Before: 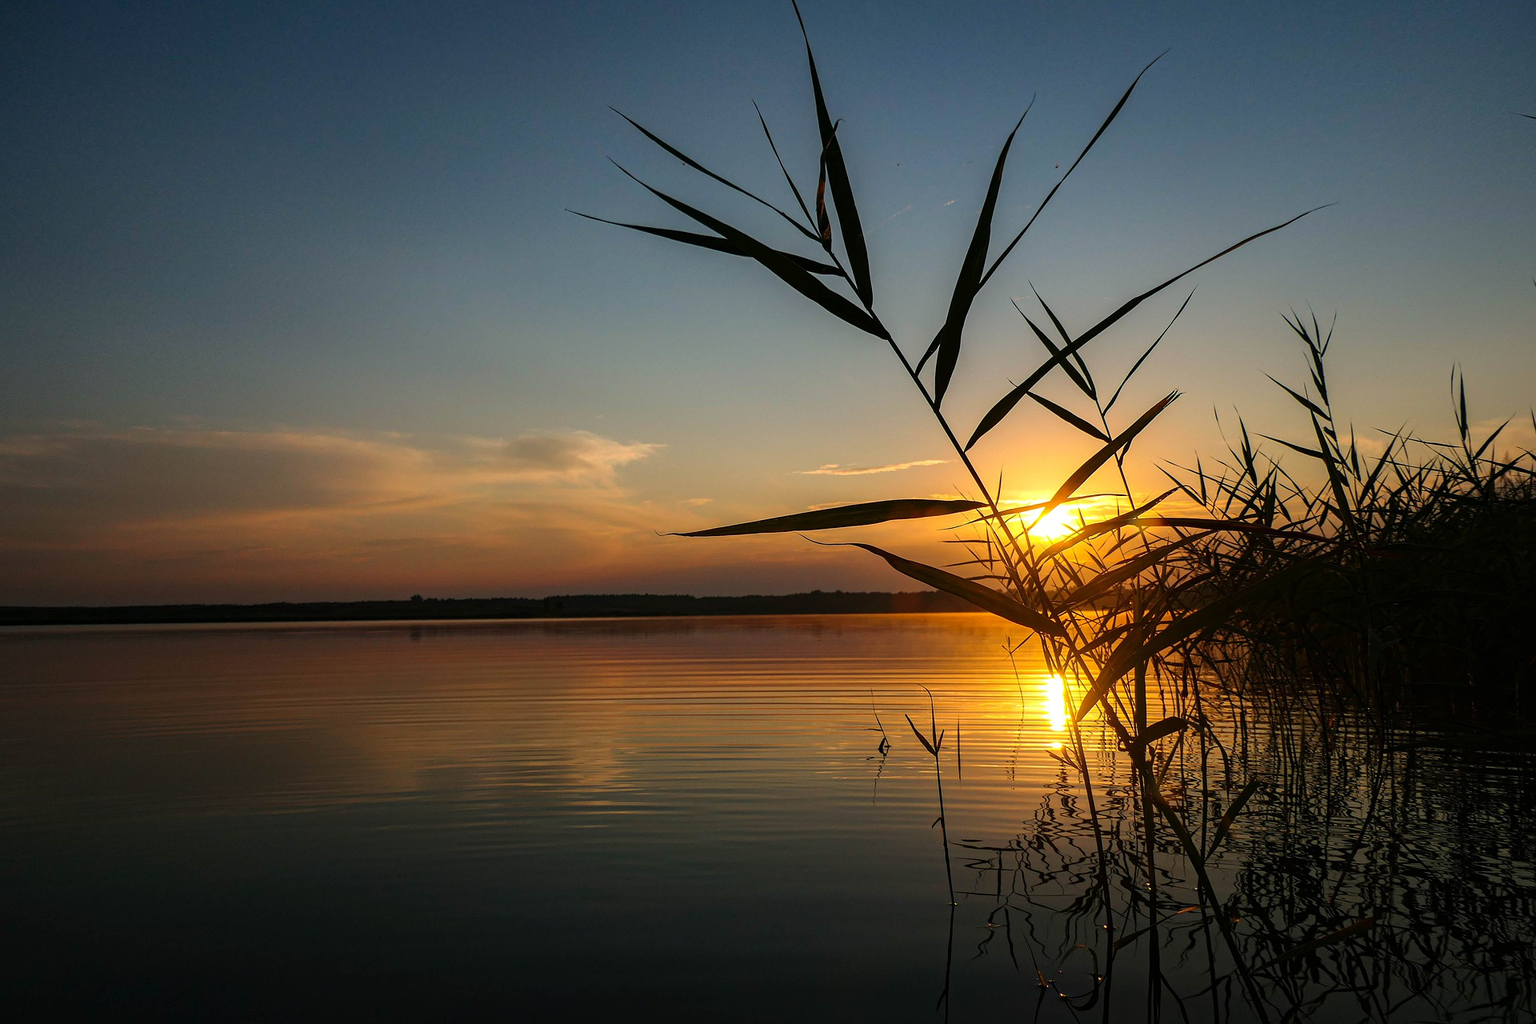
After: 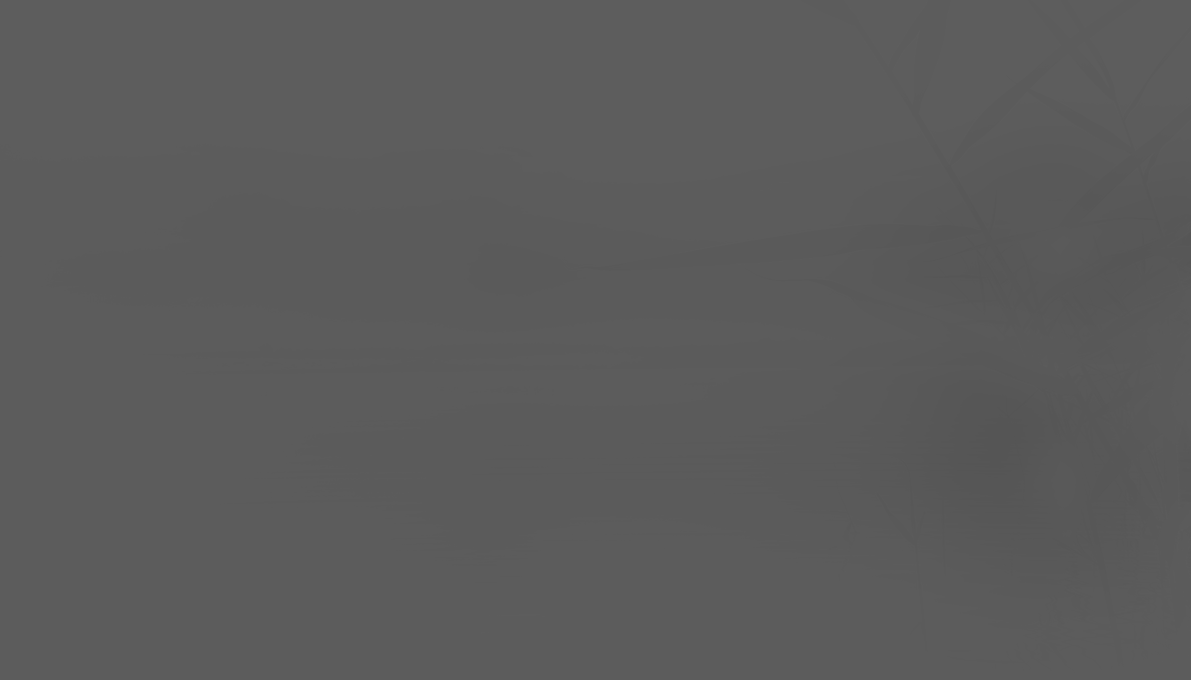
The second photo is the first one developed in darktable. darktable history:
contrast brightness saturation: contrast -0.99, brightness -0.17, saturation 0.75
monochrome: on, module defaults
crop: left 13.312%, top 31.28%, right 24.627%, bottom 15.582%
